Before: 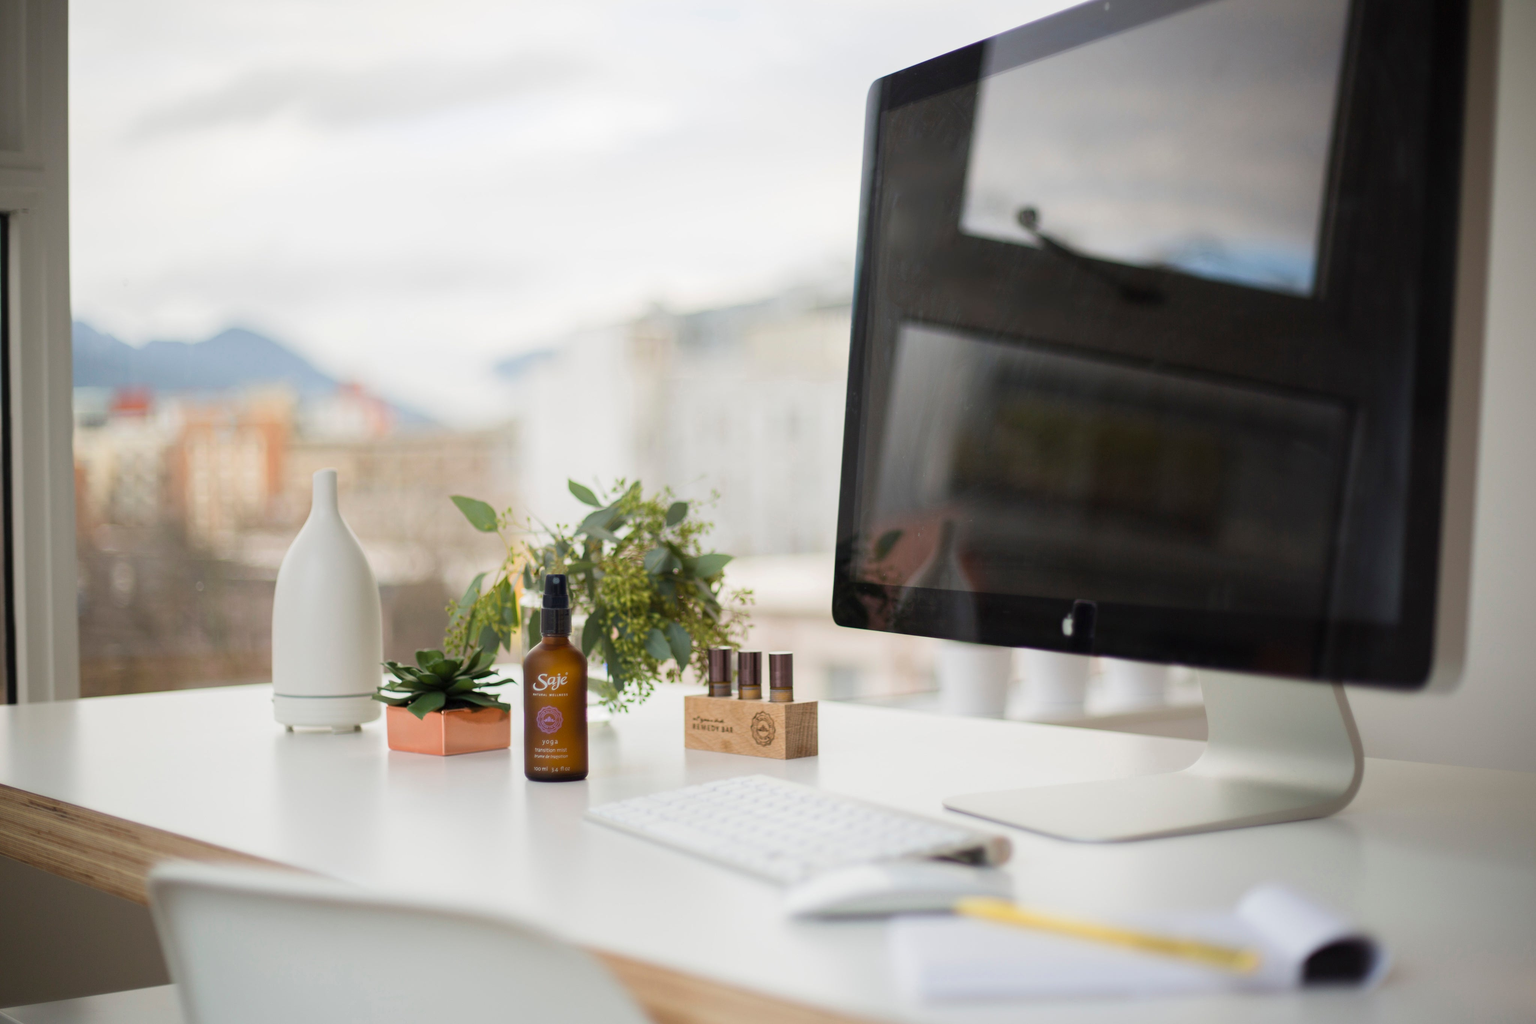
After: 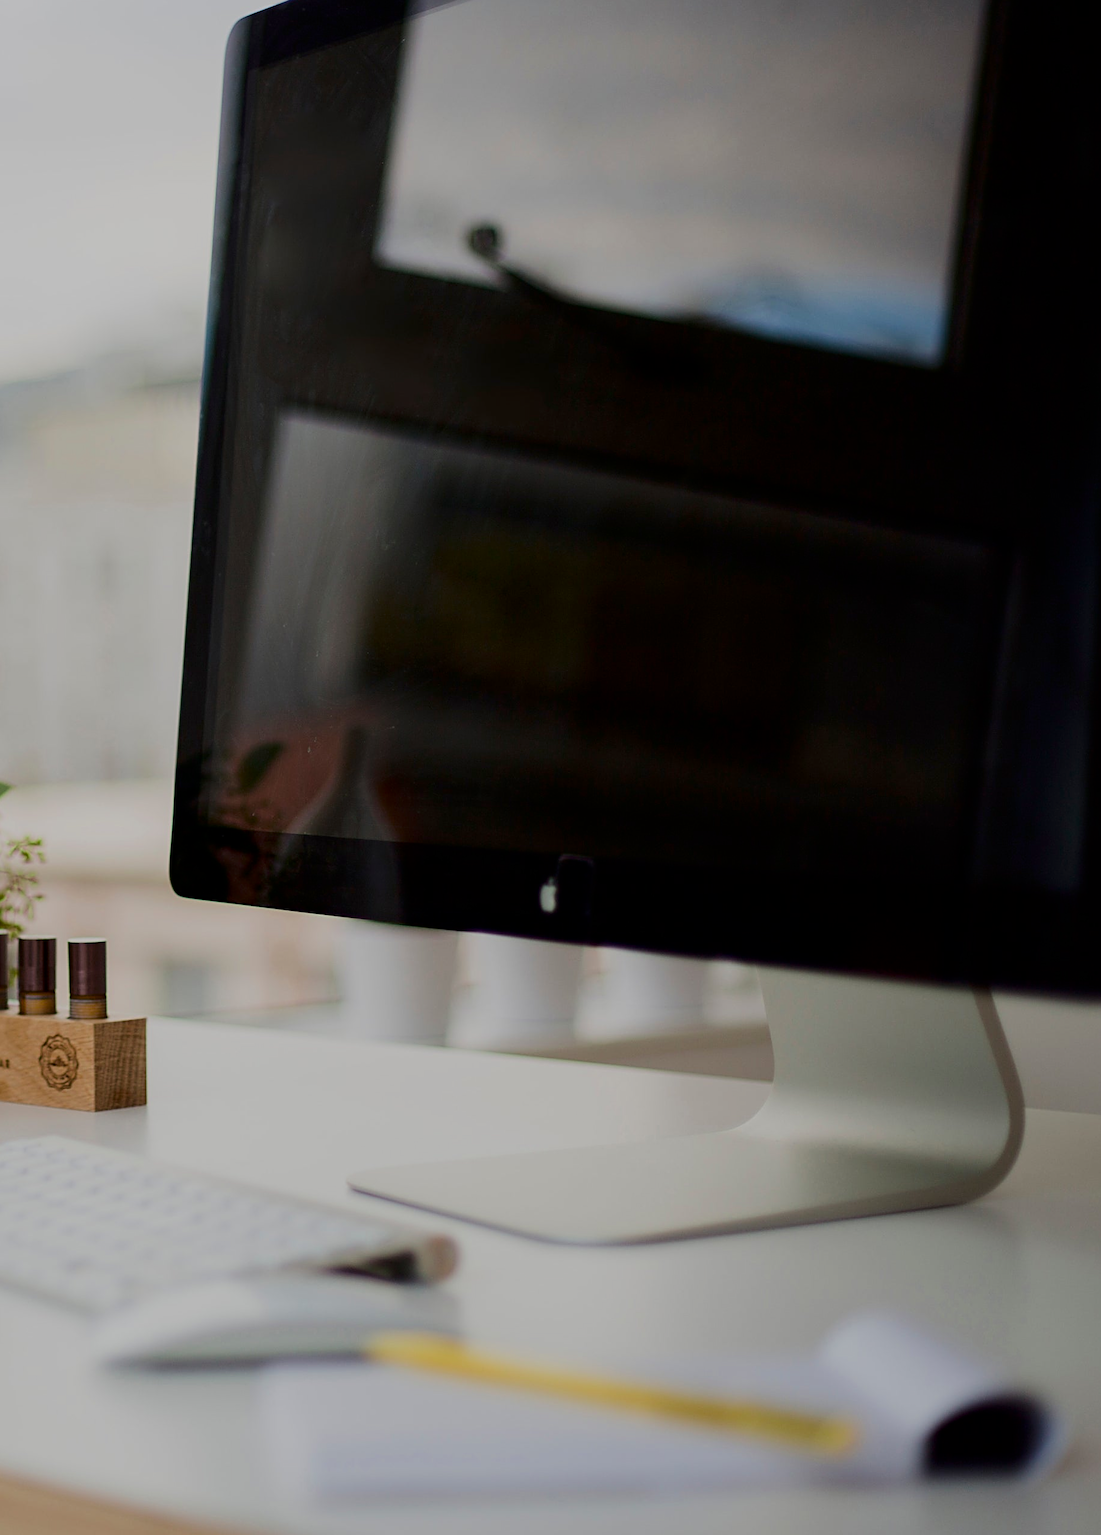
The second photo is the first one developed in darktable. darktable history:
sharpen: radius 2.535, amount 0.629
crop: left 47.339%, top 6.679%, right 8.016%
filmic rgb: black relative exposure -7.65 EV, white relative exposure 4.56 EV, threshold -0.314 EV, transition 3.19 EV, structure ↔ texture 99.94%, hardness 3.61, contrast 0.984, color science v6 (2022), enable highlight reconstruction true
contrast brightness saturation: contrast 0.1, brightness -0.273, saturation 0.135
